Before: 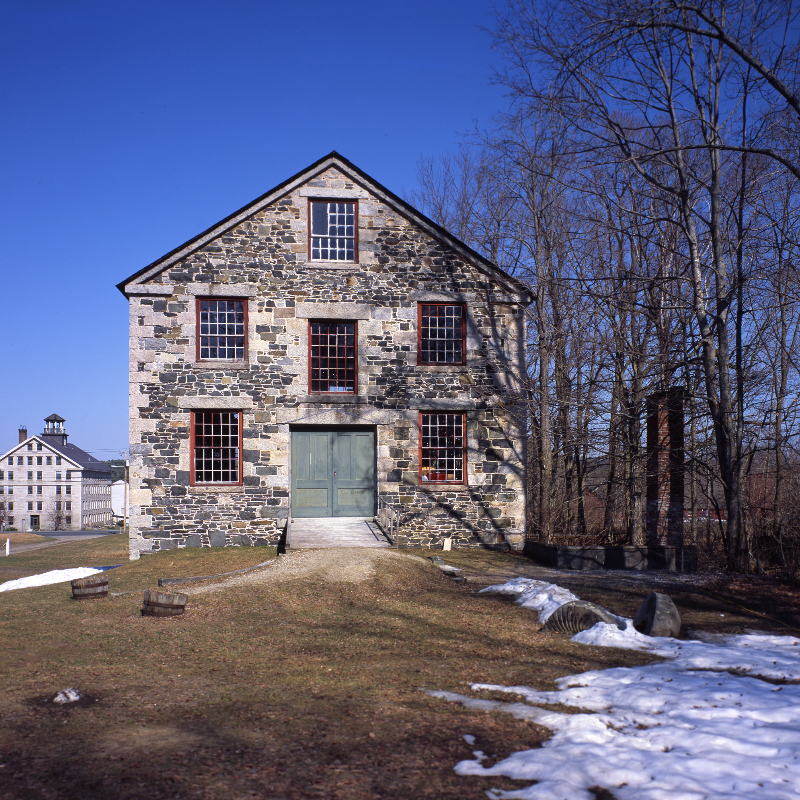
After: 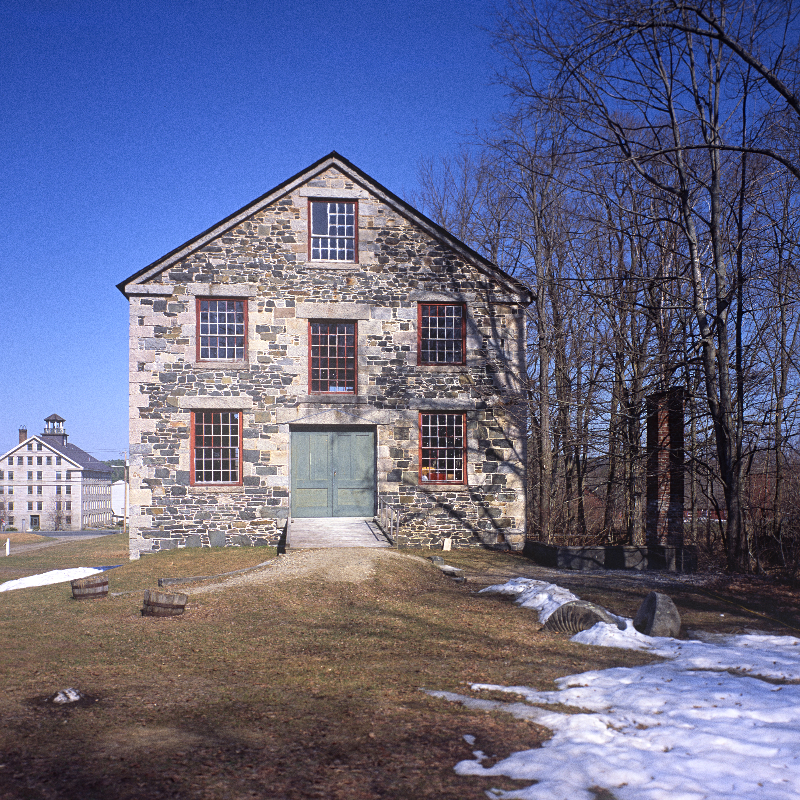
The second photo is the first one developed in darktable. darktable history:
bloom: on, module defaults
grain: coarseness 0.09 ISO
sharpen: amount 0.2
